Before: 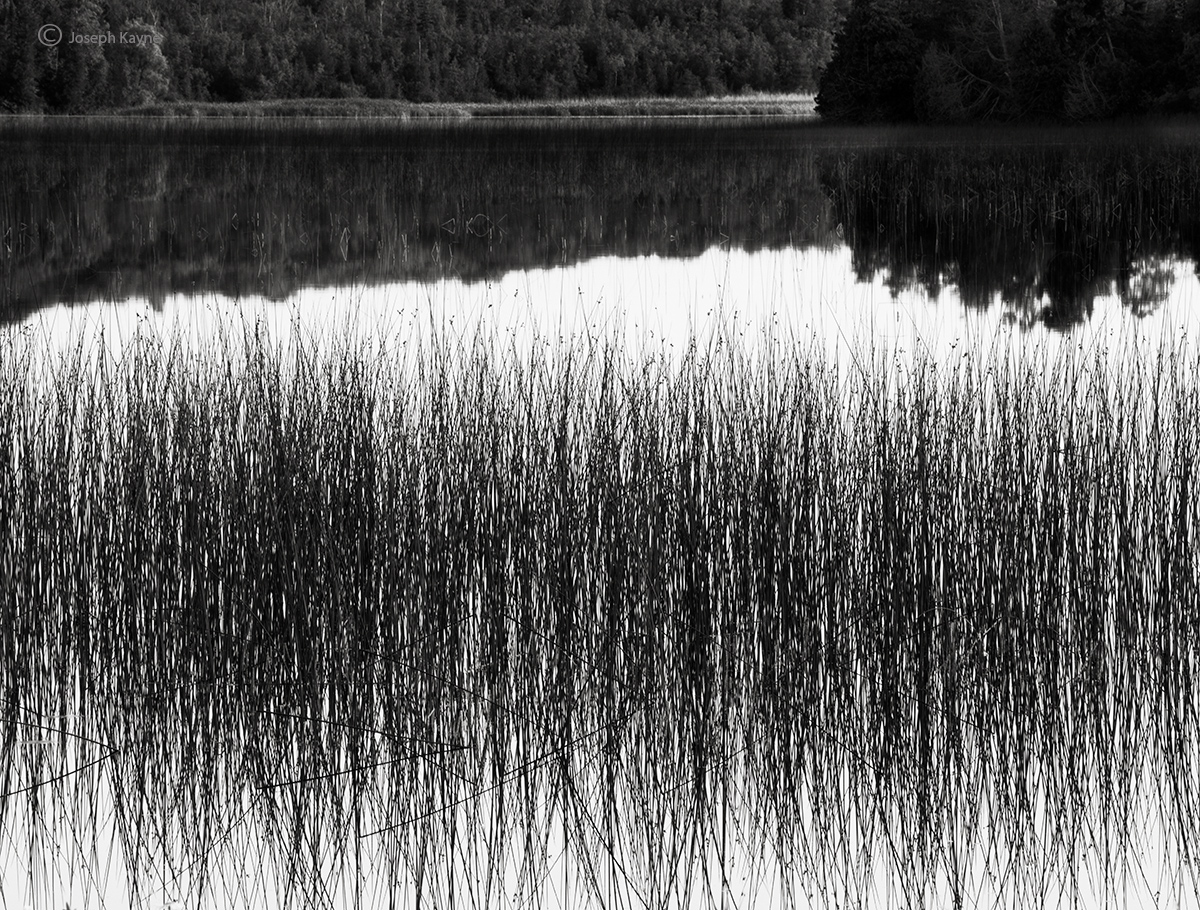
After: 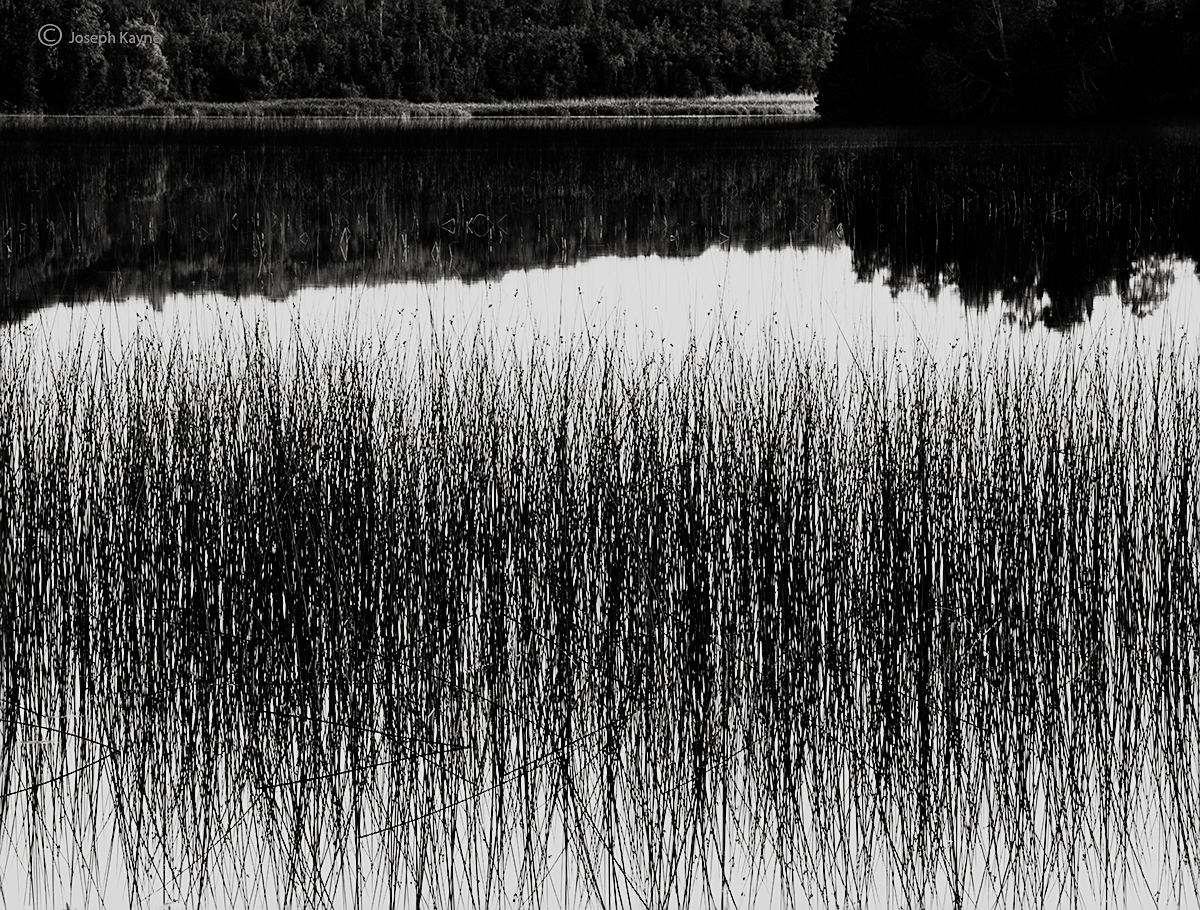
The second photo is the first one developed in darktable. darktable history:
sharpen: on, module defaults
contrast brightness saturation: saturation -0.05
filmic rgb: black relative exposure -7.75 EV, white relative exposure 4.4 EV, threshold 3 EV, hardness 3.76, latitude 50%, contrast 1.1, color science v5 (2021), contrast in shadows safe, contrast in highlights safe, enable highlight reconstruction true
